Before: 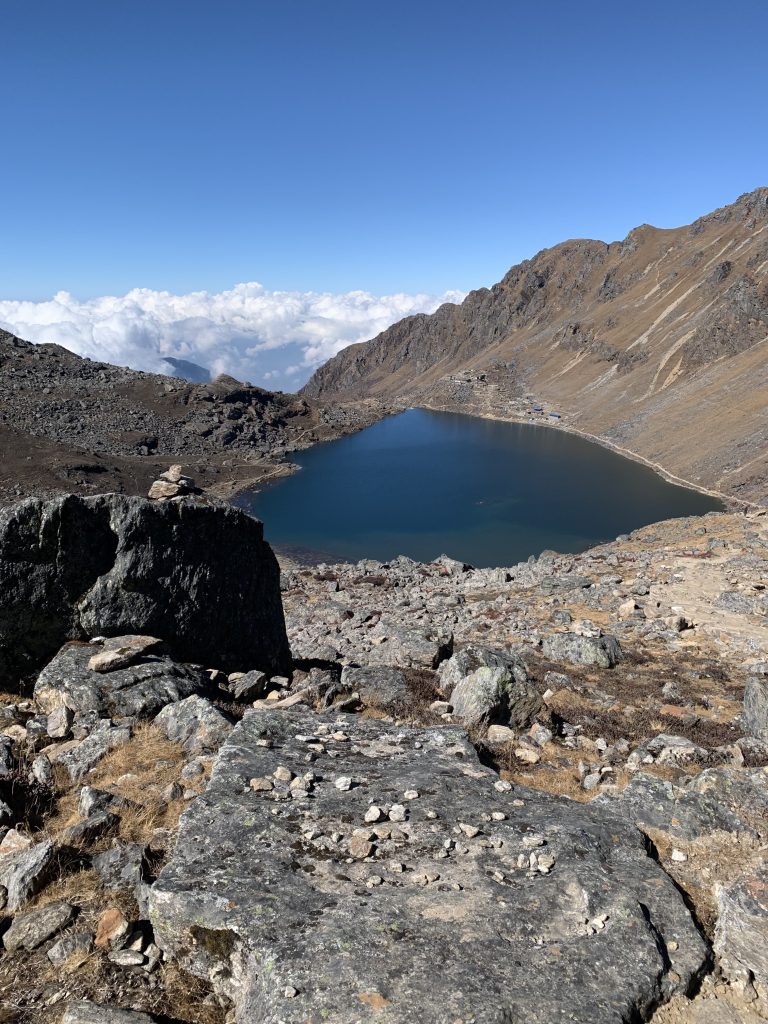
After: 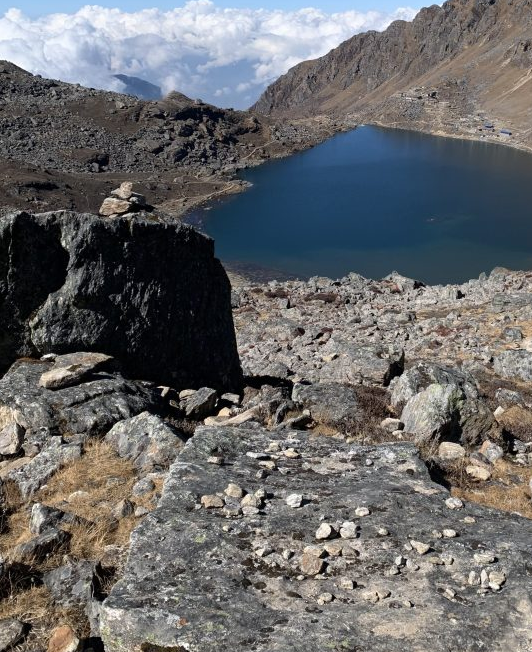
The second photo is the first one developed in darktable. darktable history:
tone equalizer: on, module defaults
crop: left 6.488%, top 27.668%, right 24.183%, bottom 8.656%
